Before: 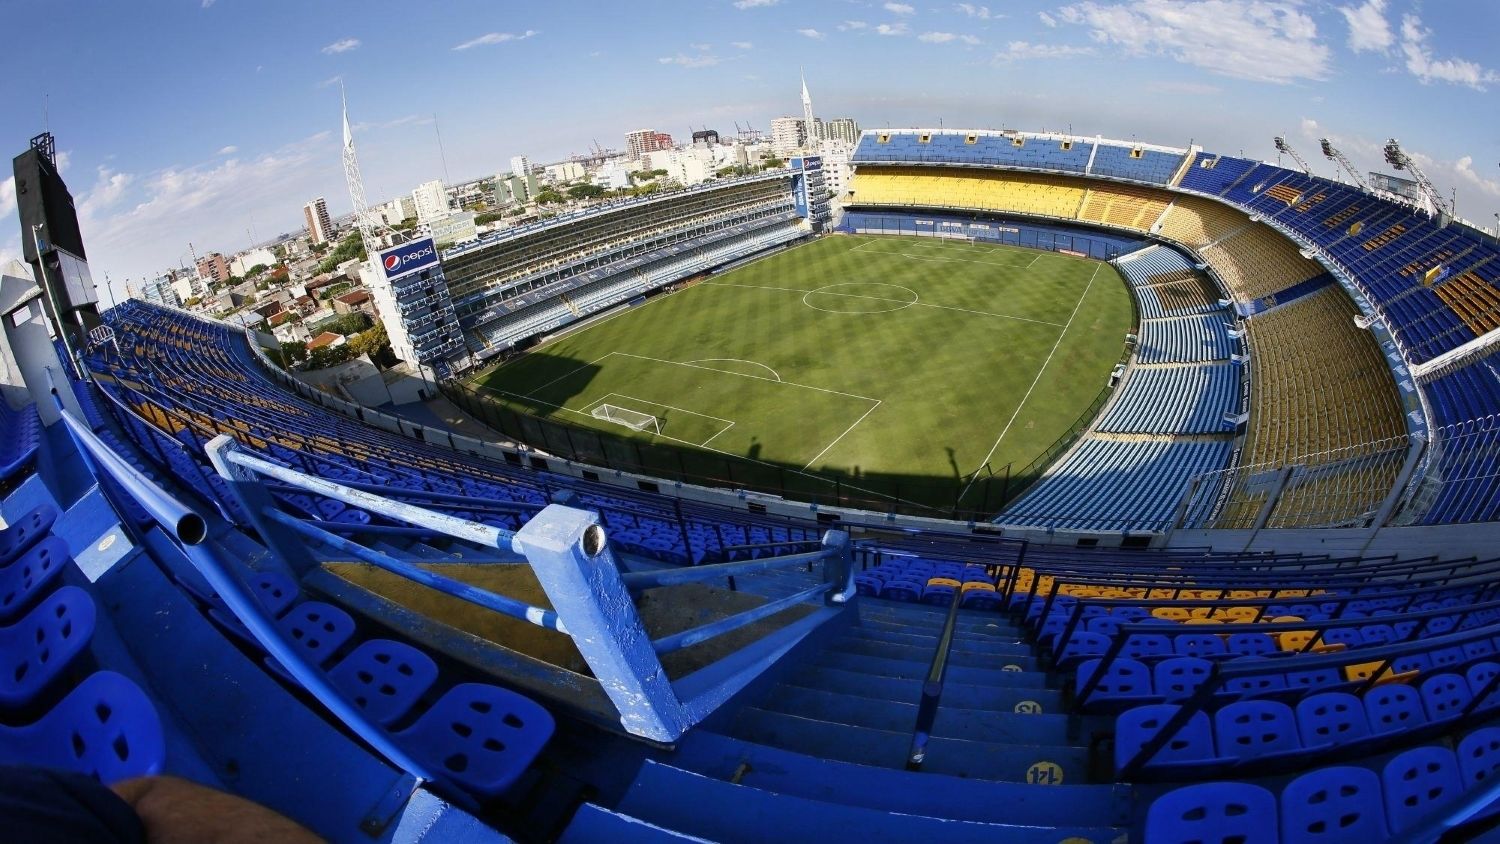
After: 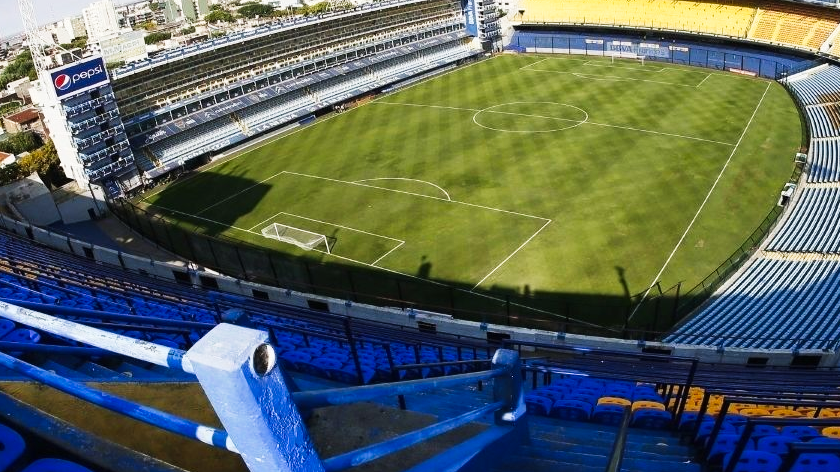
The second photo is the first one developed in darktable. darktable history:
tone curve: curves: ch0 [(0, 0.003) (0.117, 0.101) (0.257, 0.246) (0.408, 0.432) (0.632, 0.716) (0.795, 0.884) (1, 1)]; ch1 [(0, 0) (0.227, 0.197) (0.405, 0.421) (0.501, 0.501) (0.522, 0.526) (0.546, 0.564) (0.589, 0.602) (0.696, 0.761) (0.976, 0.992)]; ch2 [(0, 0) (0.208, 0.176) (0.377, 0.38) (0.5, 0.5) (0.537, 0.534) (0.571, 0.577) (0.627, 0.64) (0.698, 0.76) (1, 1)], preserve colors none
crop and rotate: left 22.023%, top 21.524%, right 21.91%, bottom 22.45%
